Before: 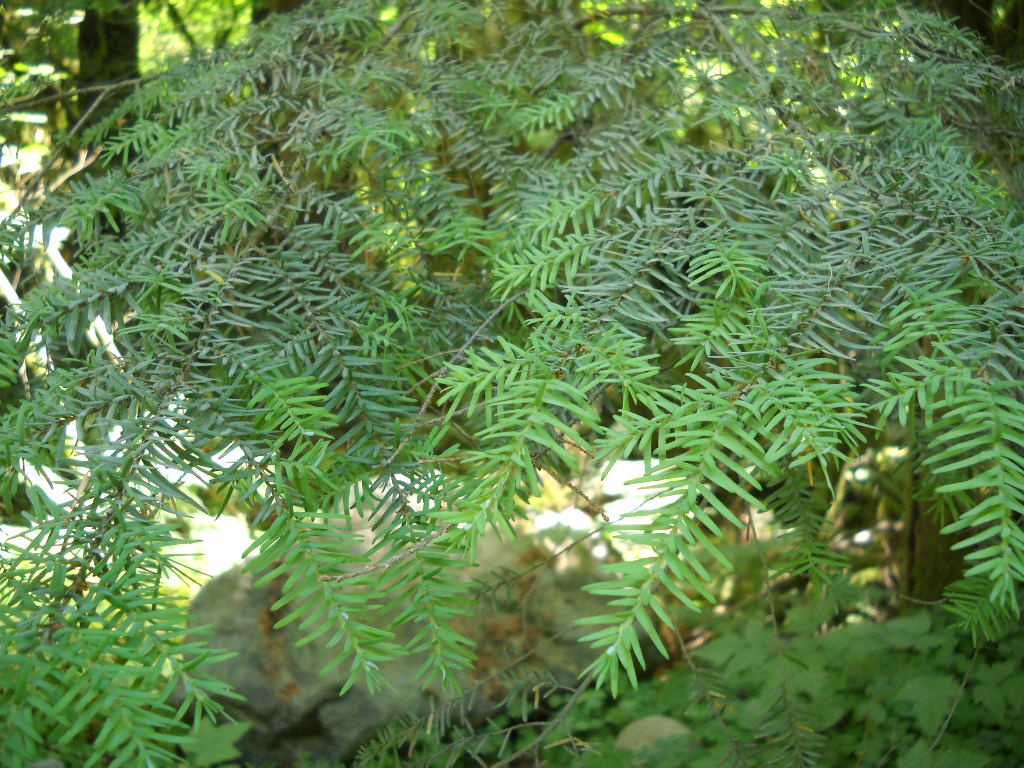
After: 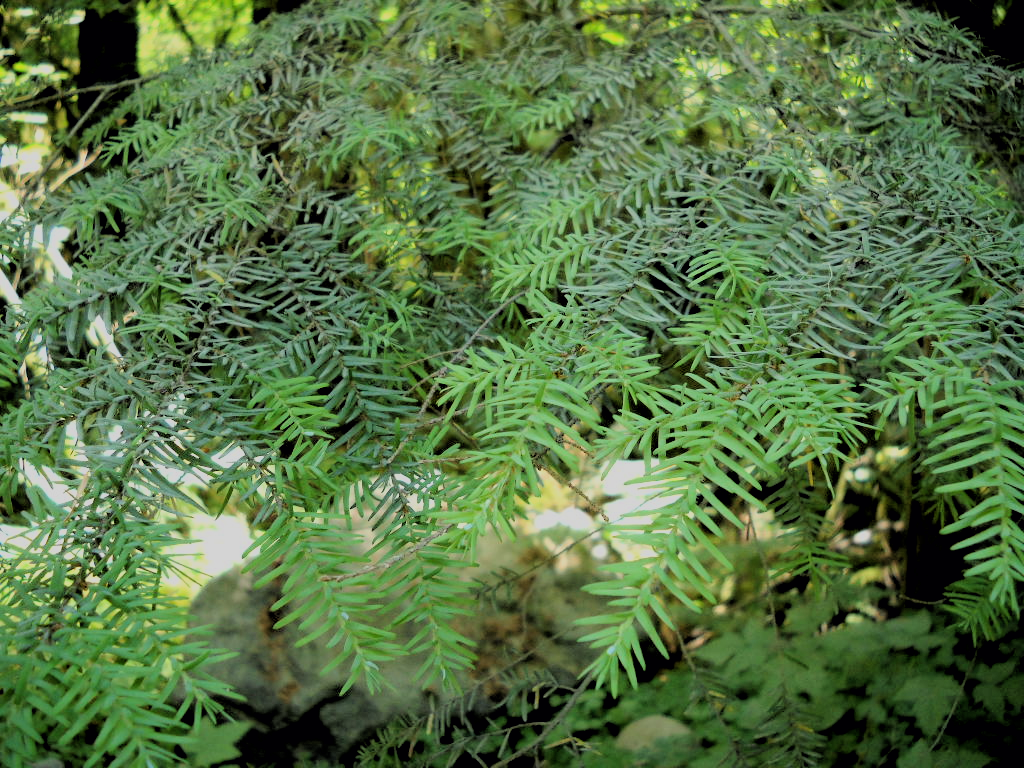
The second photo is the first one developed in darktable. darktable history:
rgb levels: levels [[0.034, 0.472, 0.904], [0, 0.5, 1], [0, 0.5, 1]]
filmic rgb: black relative exposure -7.15 EV, white relative exposure 5.36 EV, hardness 3.02, color science v6 (2022)
